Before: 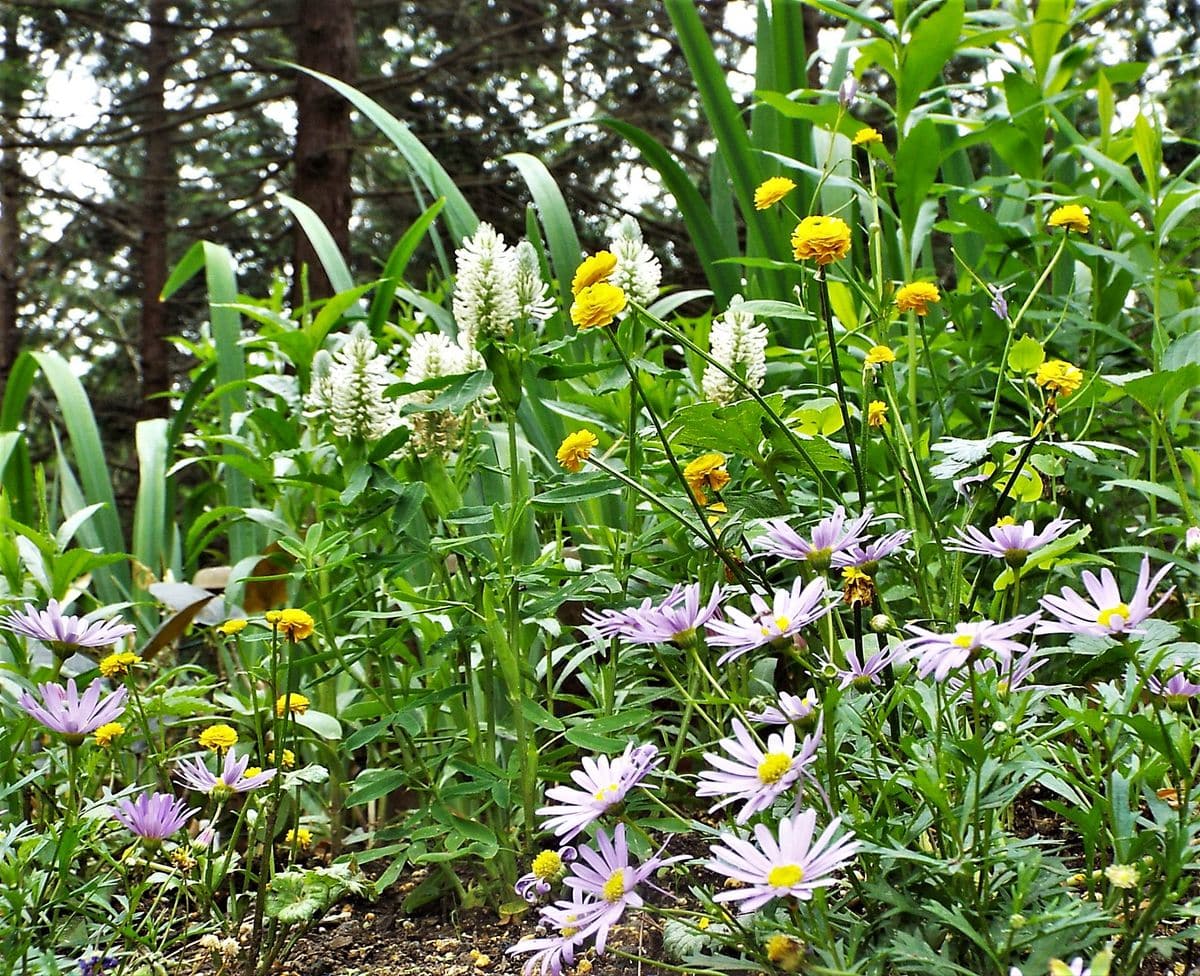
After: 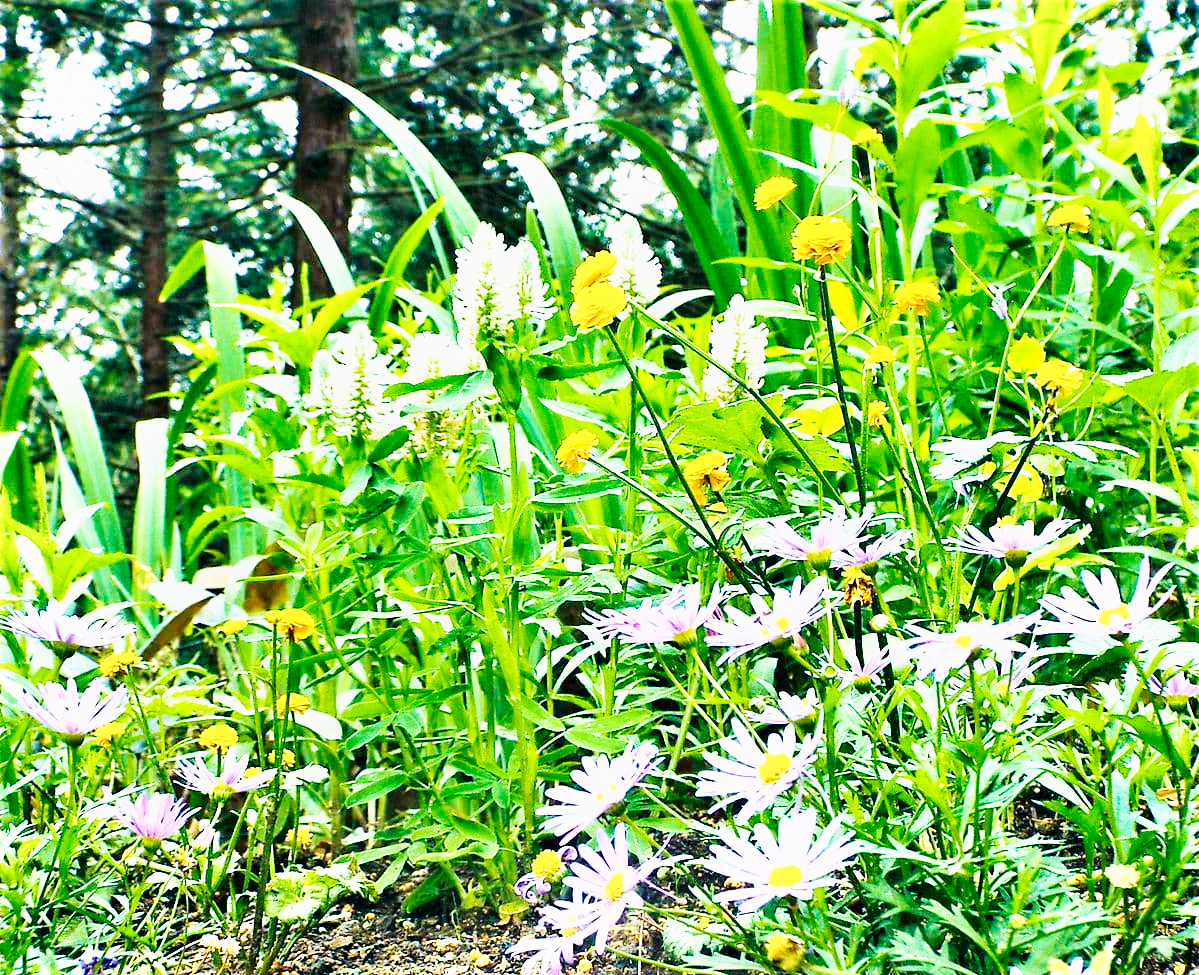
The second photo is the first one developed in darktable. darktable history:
contrast brightness saturation: saturation -0.059
shadows and highlights: shadows -62.56, white point adjustment -5.14, highlights 61.28
tone equalizer: edges refinement/feathering 500, mask exposure compensation -1.57 EV, preserve details no
base curve: curves: ch0 [(0, 0) (0.025, 0.046) (0.112, 0.277) (0.467, 0.74) (0.814, 0.929) (1, 0.942)], preserve colors none
color balance rgb: power › luminance -7.63%, power › chroma 2.272%, power › hue 222.73°, linear chroma grading › global chroma 15.57%, perceptual saturation grading › global saturation 31.153%
exposure: black level correction 0, exposure 0.696 EV, compensate exposure bias true, compensate highlight preservation false
velvia: strength 44.87%
